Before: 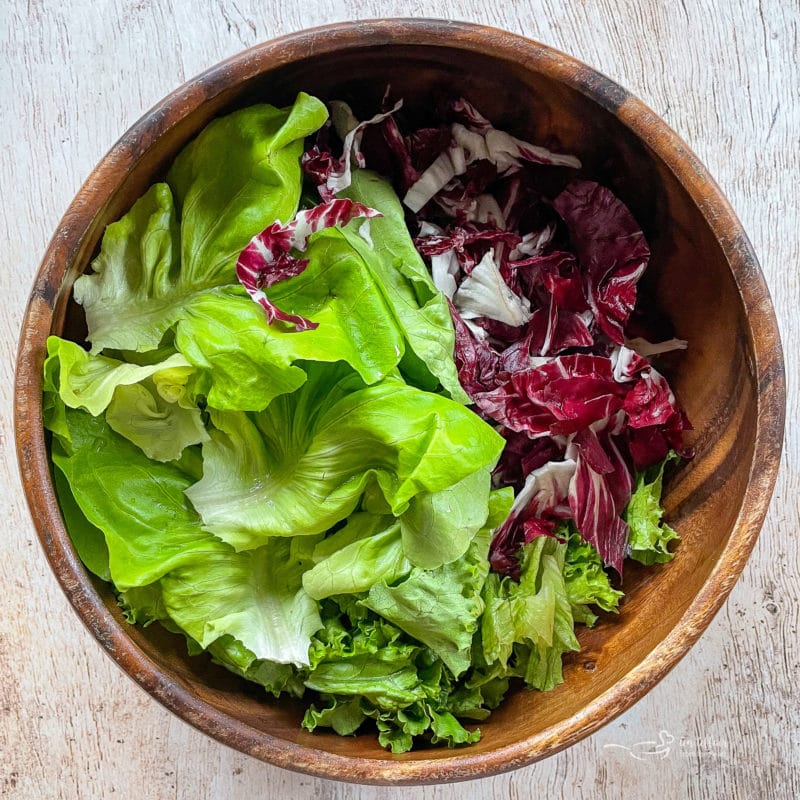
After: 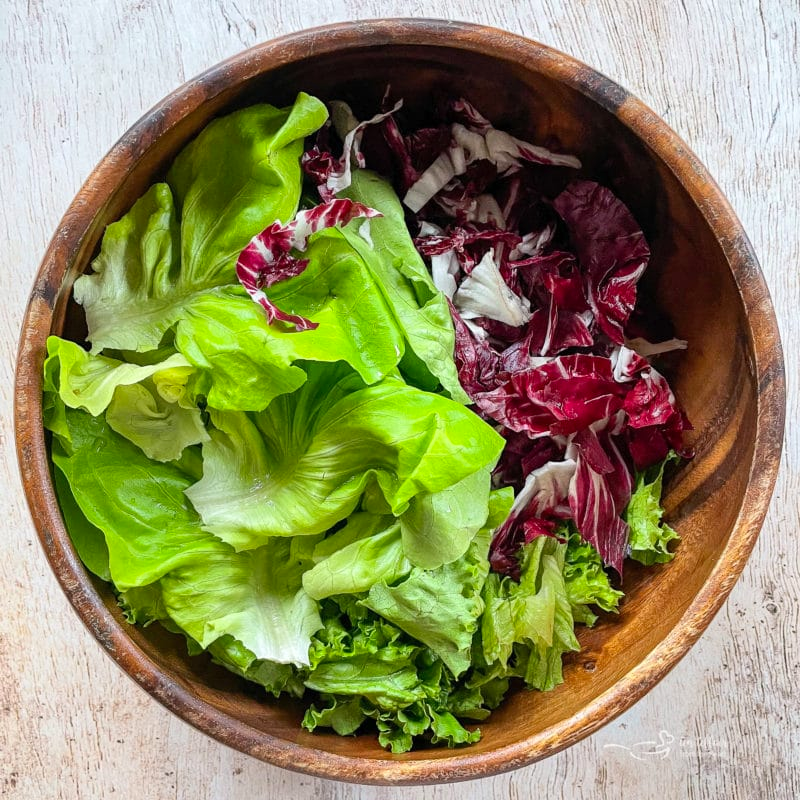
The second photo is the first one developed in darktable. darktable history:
contrast brightness saturation: contrast 0.102, brightness 0.039, saturation 0.086
